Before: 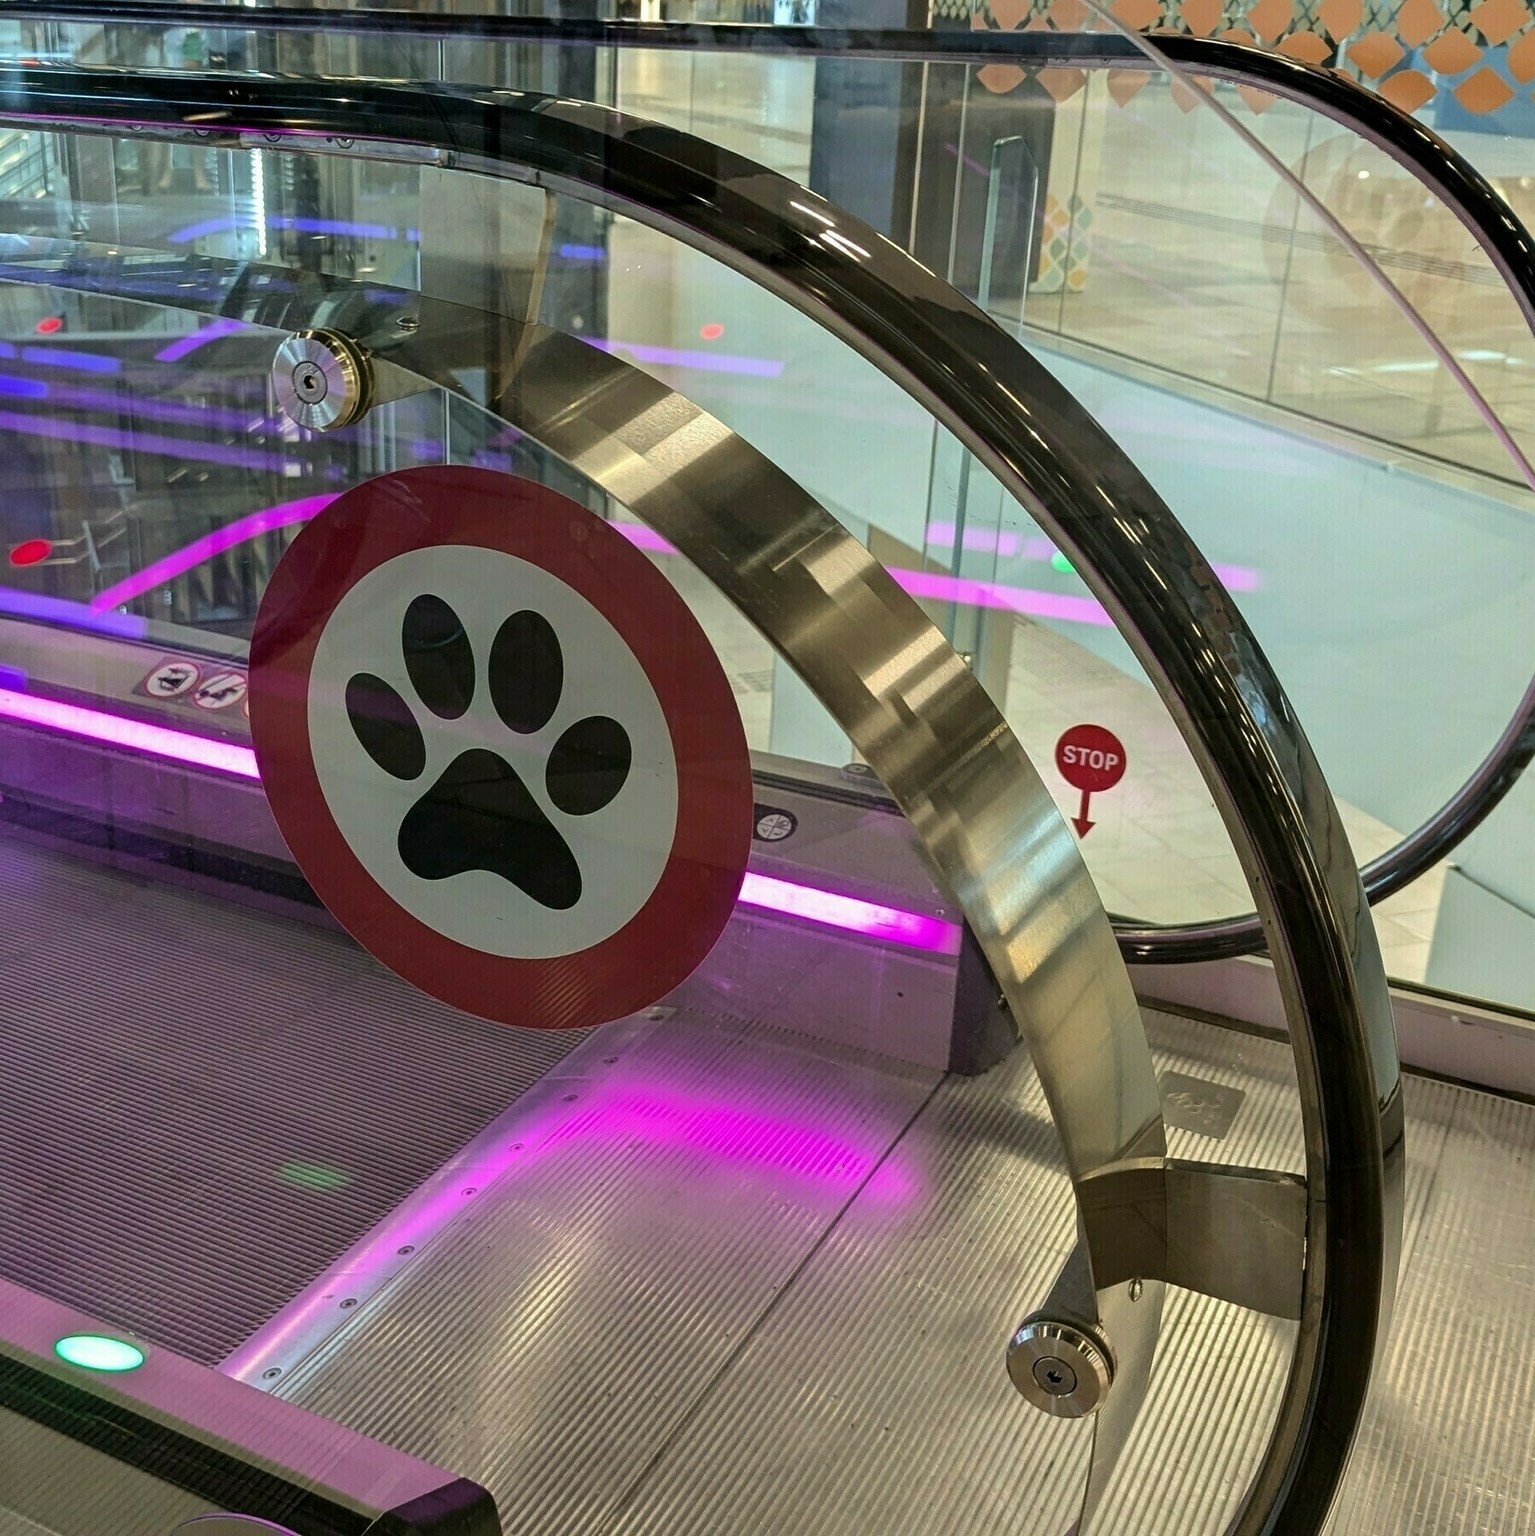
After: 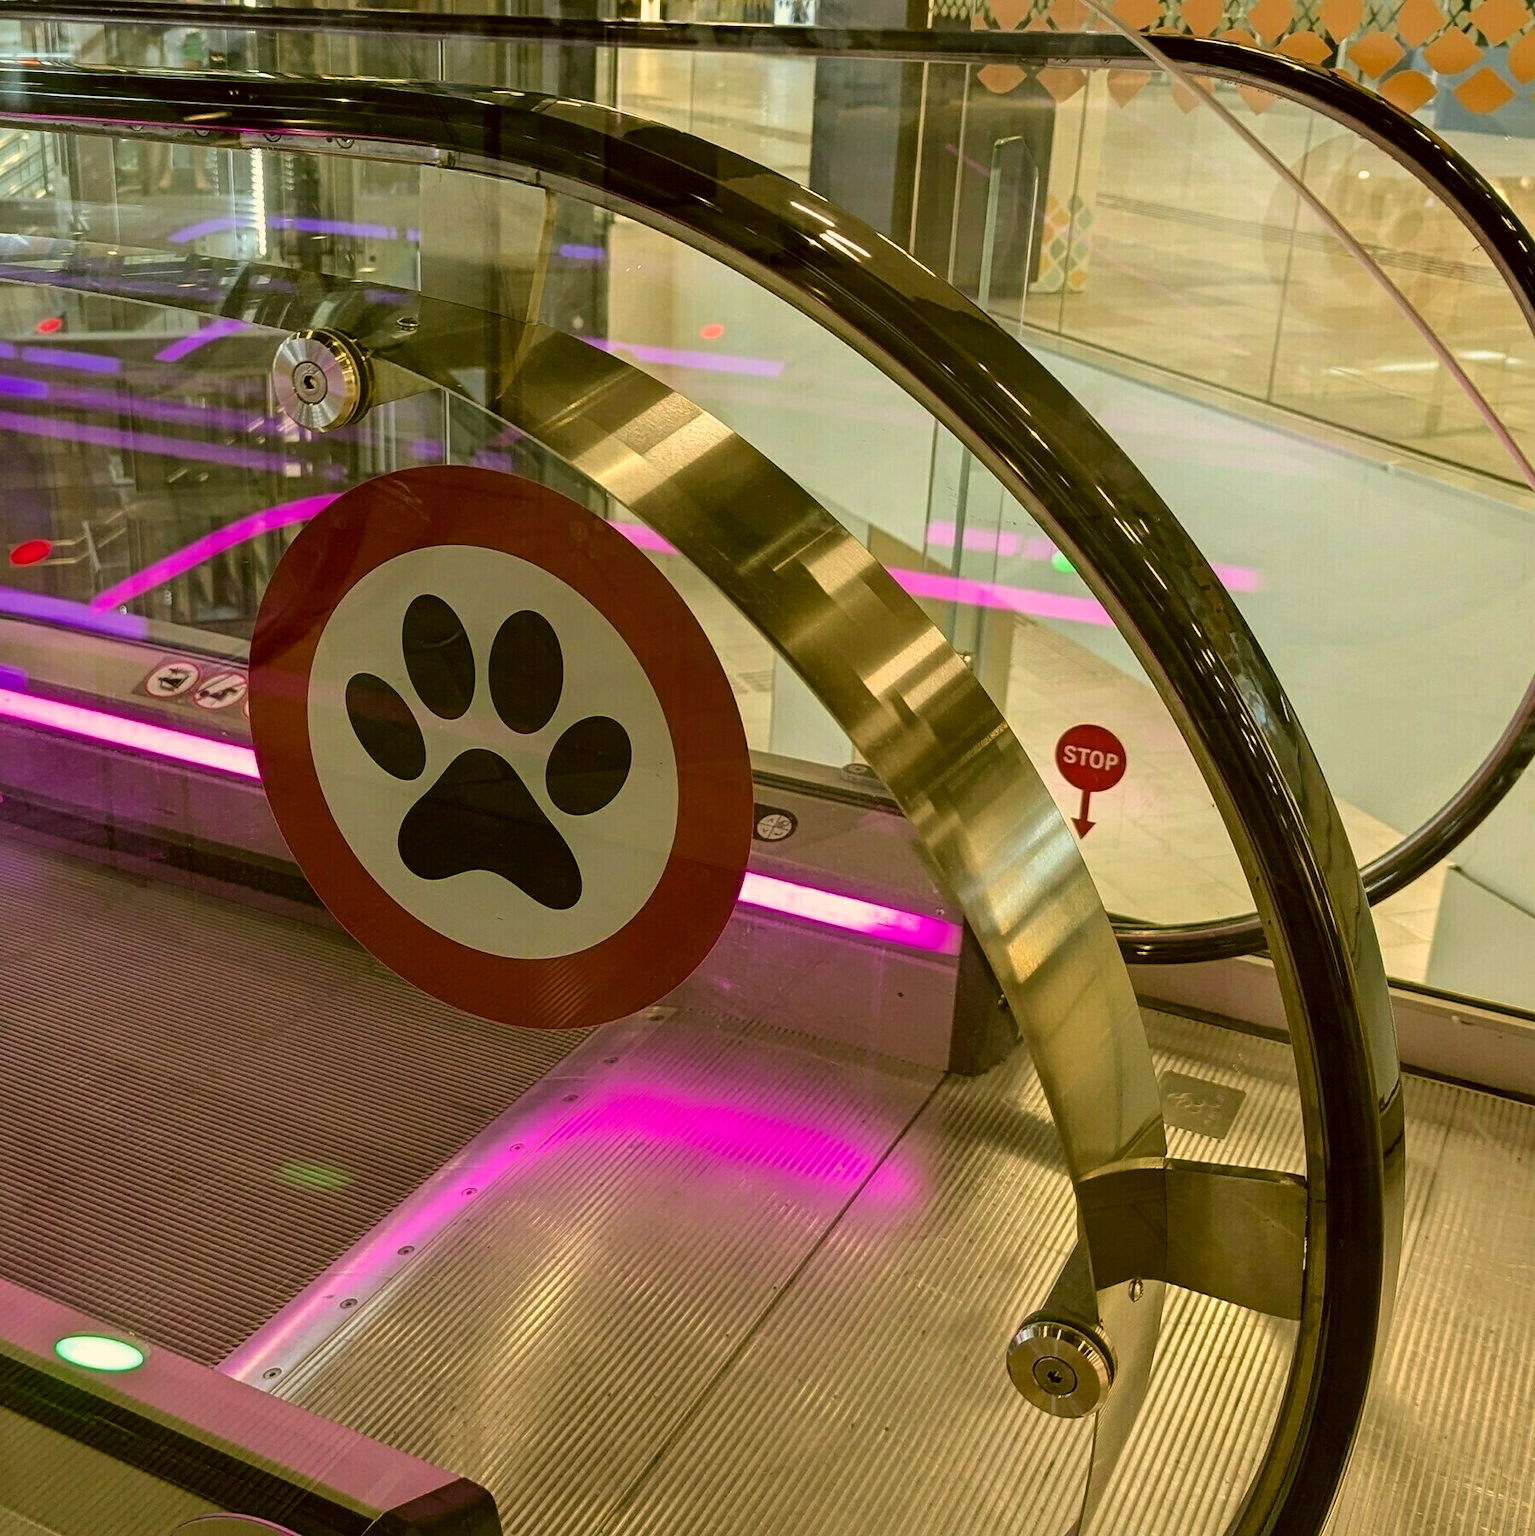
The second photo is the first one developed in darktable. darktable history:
color calibration: illuminant same as pipeline (D50), adaptation XYZ, x 0.346, y 0.358, temperature 5011.19 K
color correction: highlights a* 8.31, highlights b* 15.88, shadows a* -0.365, shadows b* 26.72
